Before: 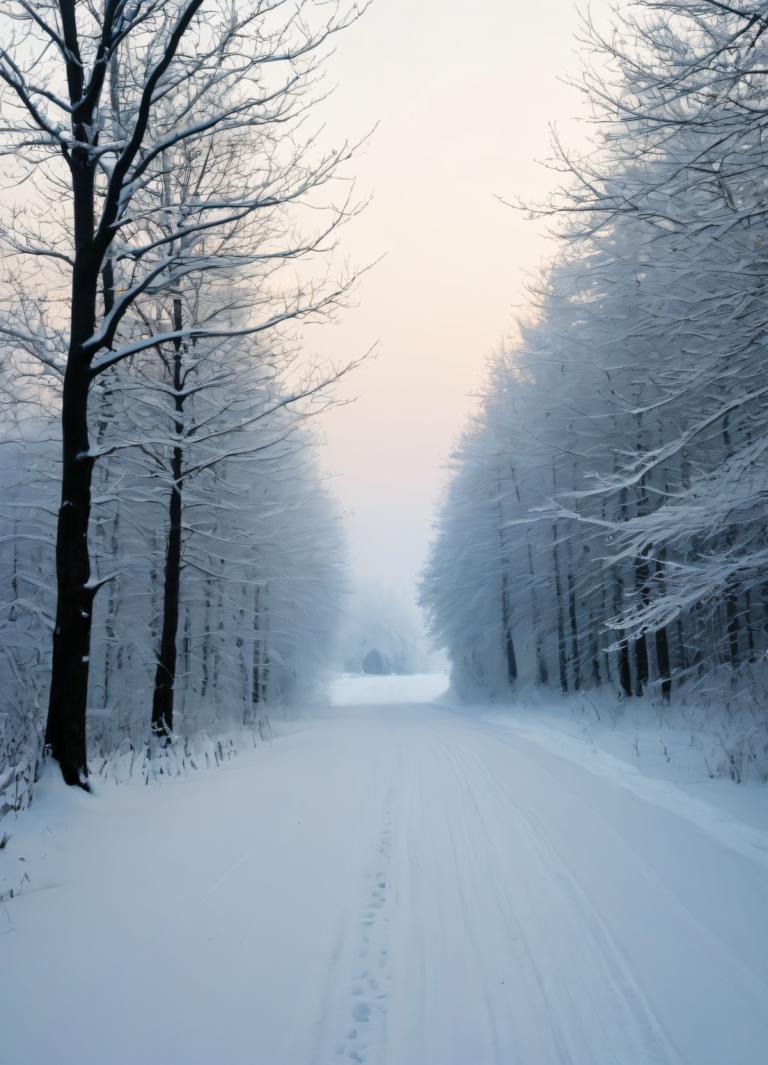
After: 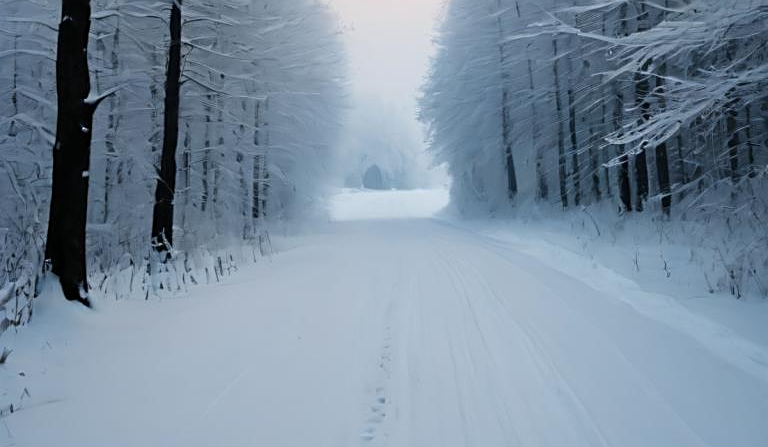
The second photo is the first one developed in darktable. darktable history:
crop: top 45.551%, bottom 12.262%
exposure: compensate highlight preservation false
sharpen: on, module defaults
